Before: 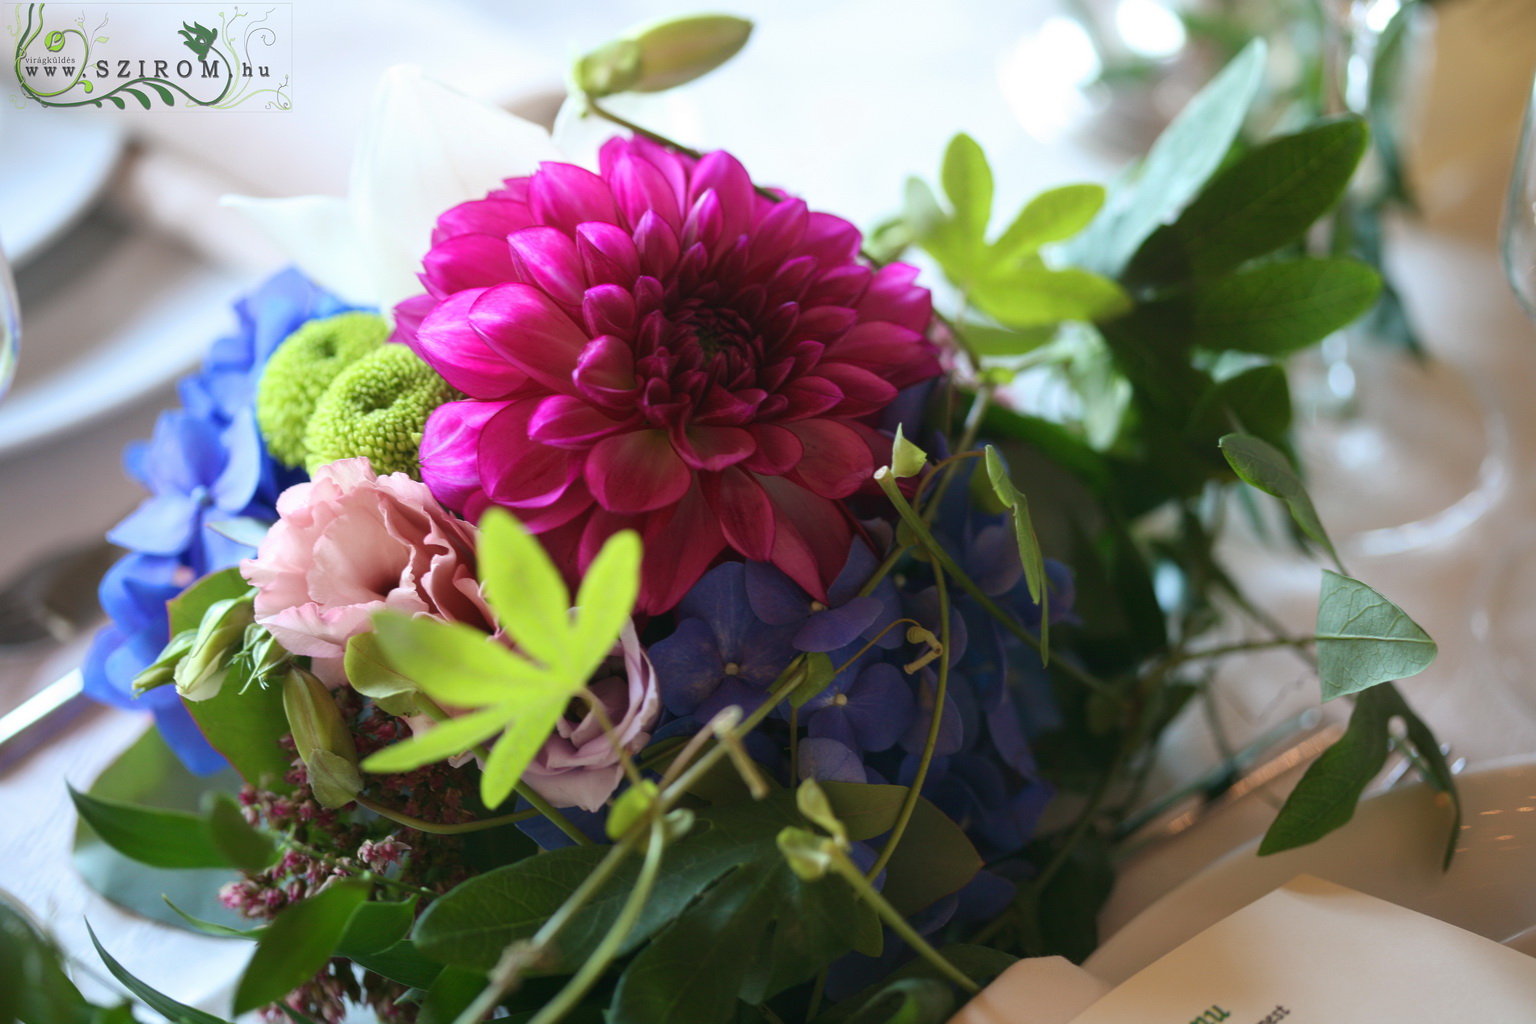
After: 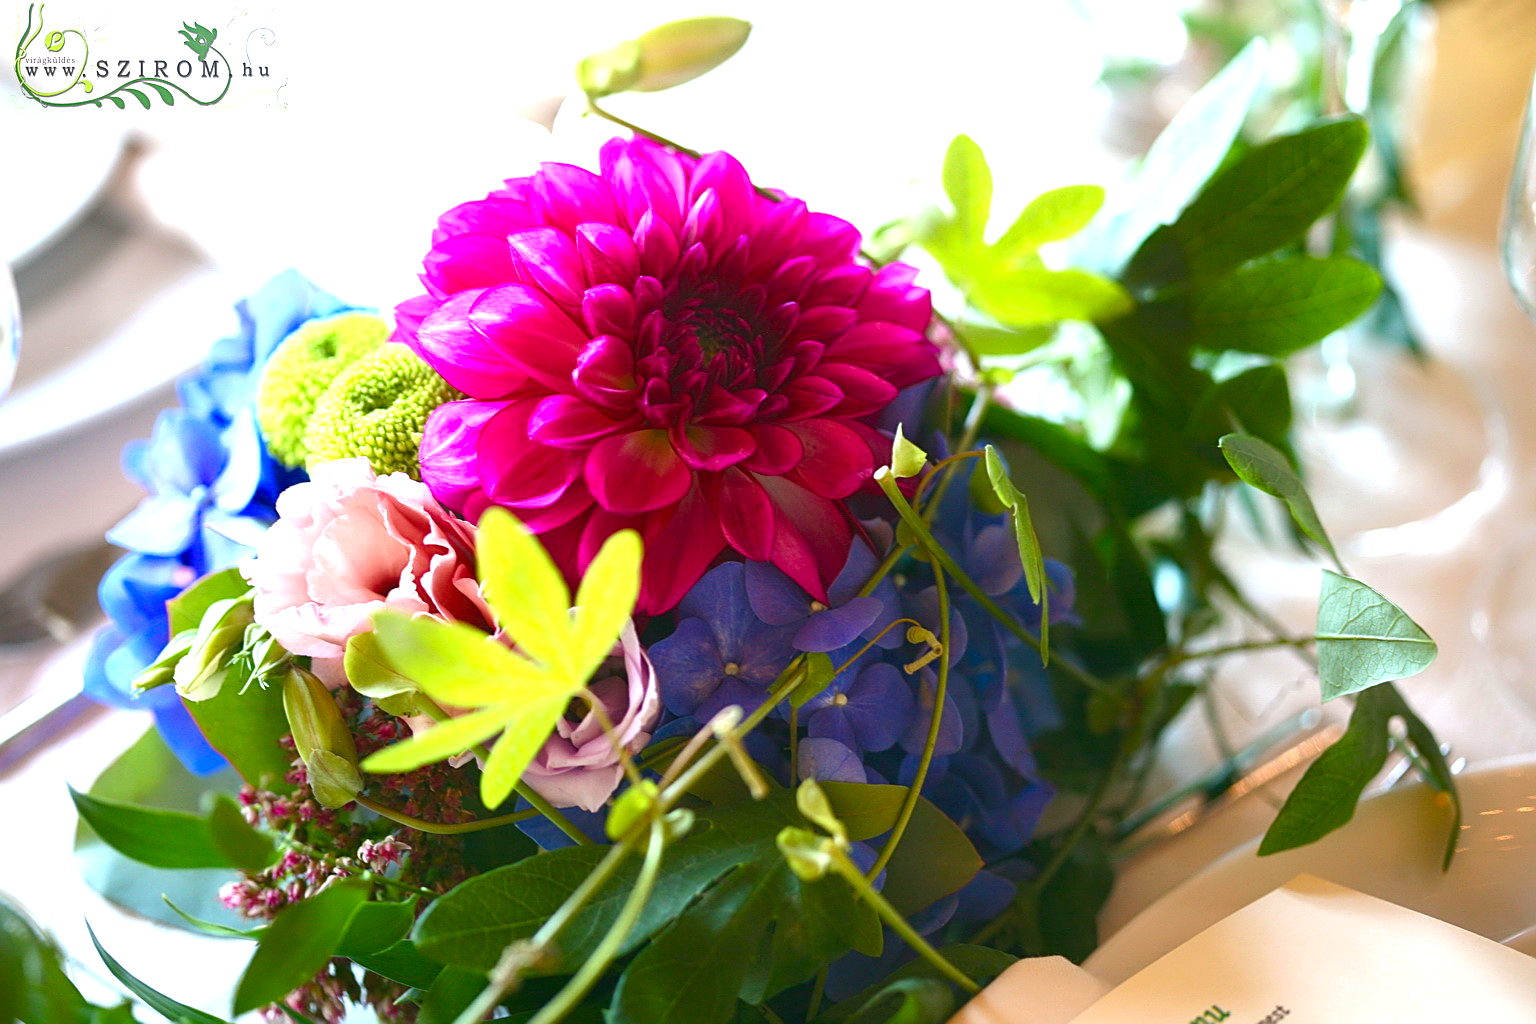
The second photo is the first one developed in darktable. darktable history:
exposure: black level correction 0, exposure 1.096 EV, compensate highlight preservation false
color balance rgb: perceptual saturation grading › global saturation 35.005%, perceptual saturation grading › highlights -29.994%, perceptual saturation grading › shadows 34.545%, global vibrance 14.791%
sharpen: on, module defaults
